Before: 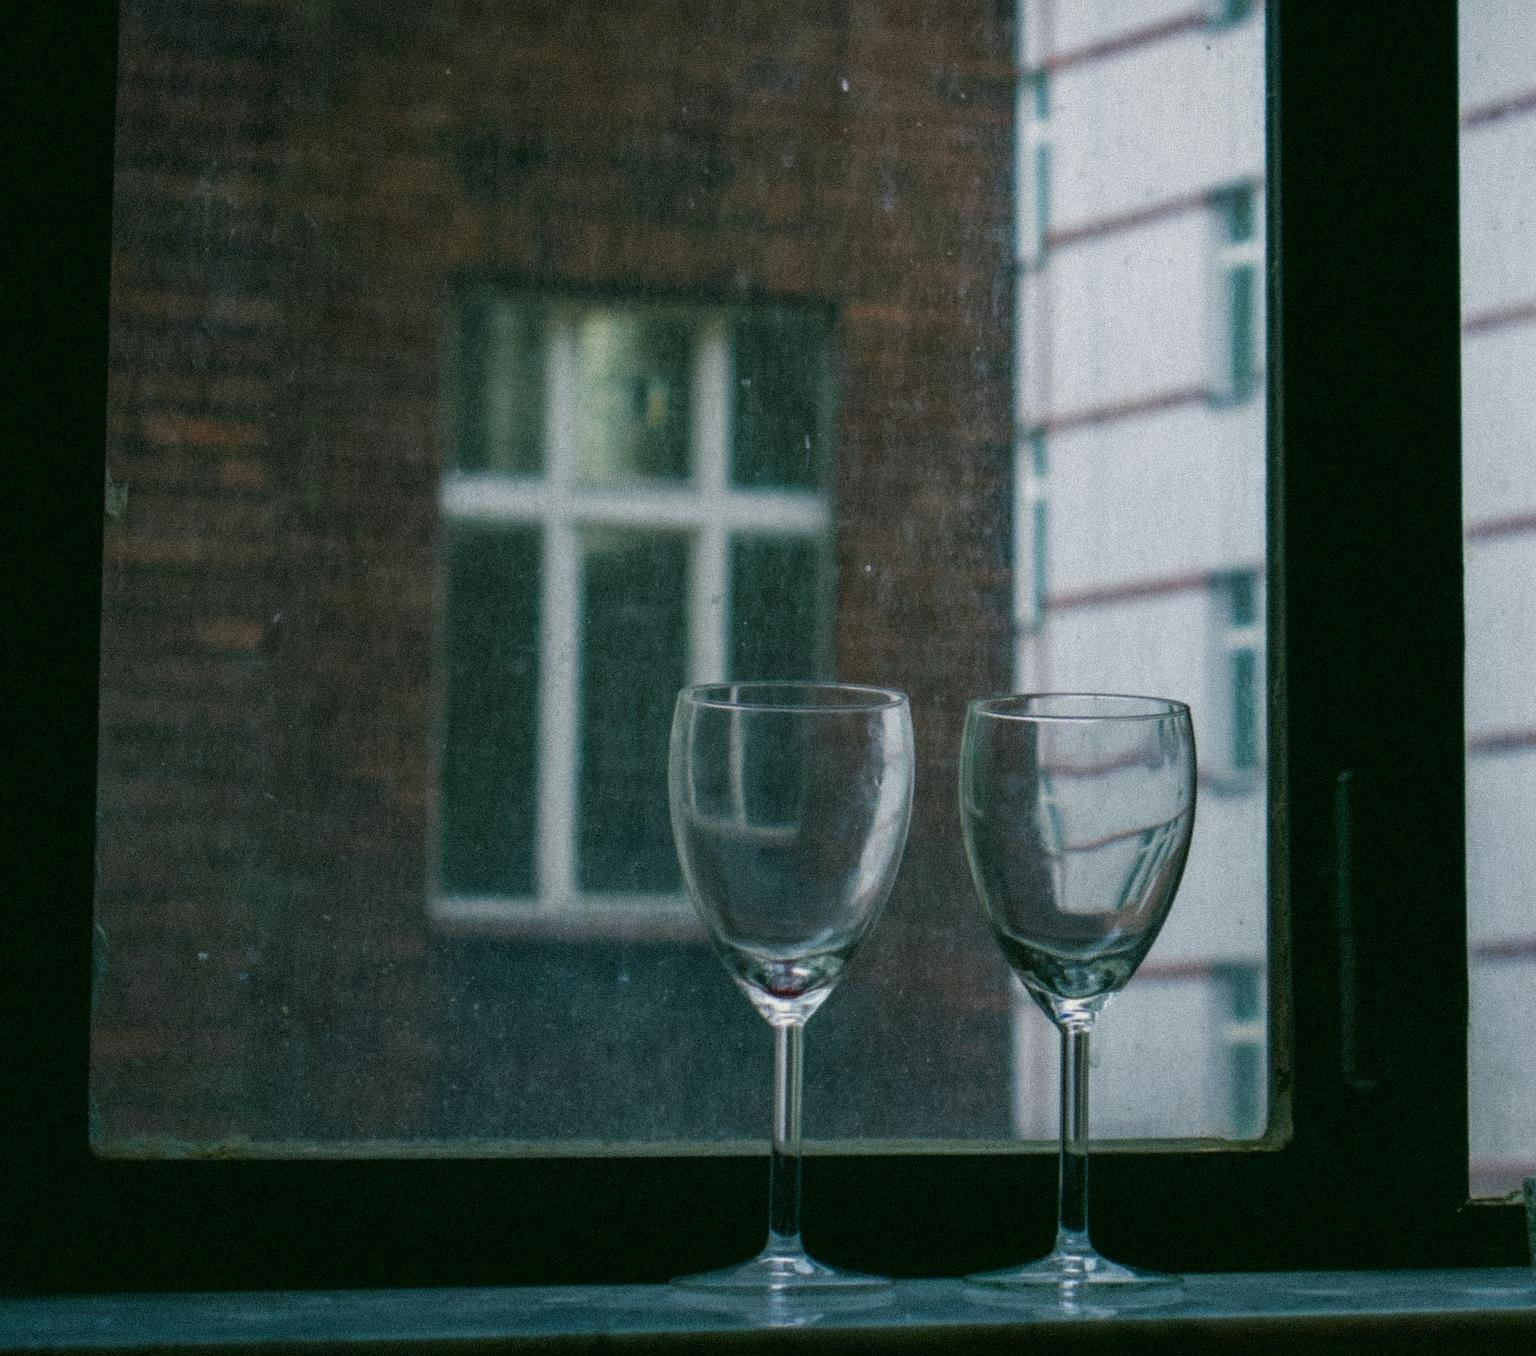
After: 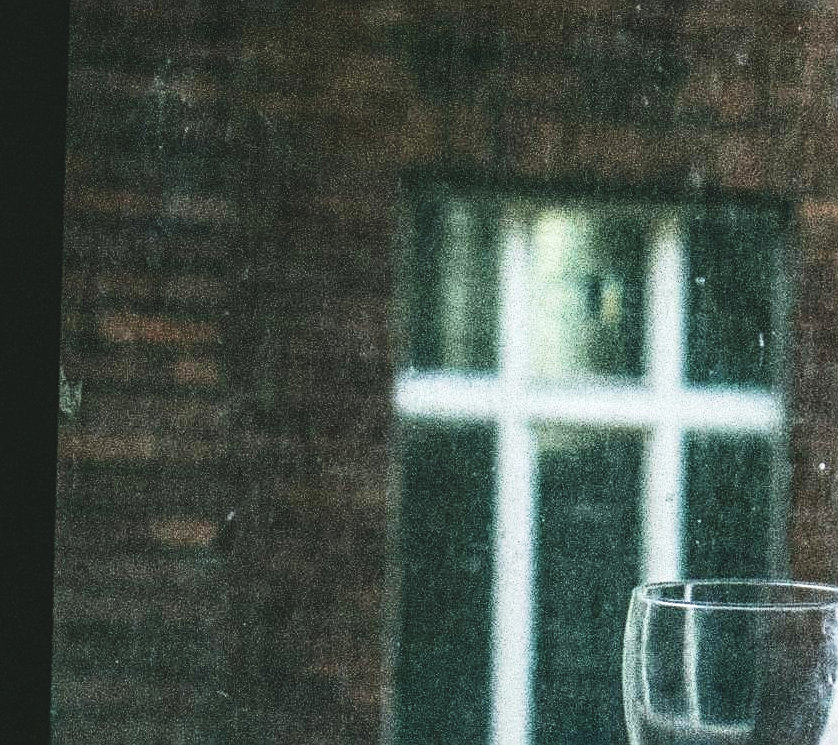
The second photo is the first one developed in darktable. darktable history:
contrast brightness saturation: contrast 0.283
exposure: black level correction -0.037, exposure -0.498 EV, compensate highlight preservation false
crop and rotate: left 3.052%, top 7.558%, right 42.377%, bottom 37.48%
base curve: curves: ch0 [(0, 0) (0.007, 0.004) (0.027, 0.03) (0.046, 0.07) (0.207, 0.54) (0.442, 0.872) (0.673, 0.972) (1, 1)], preserve colors none
sharpen: on, module defaults
local contrast: detail 130%
